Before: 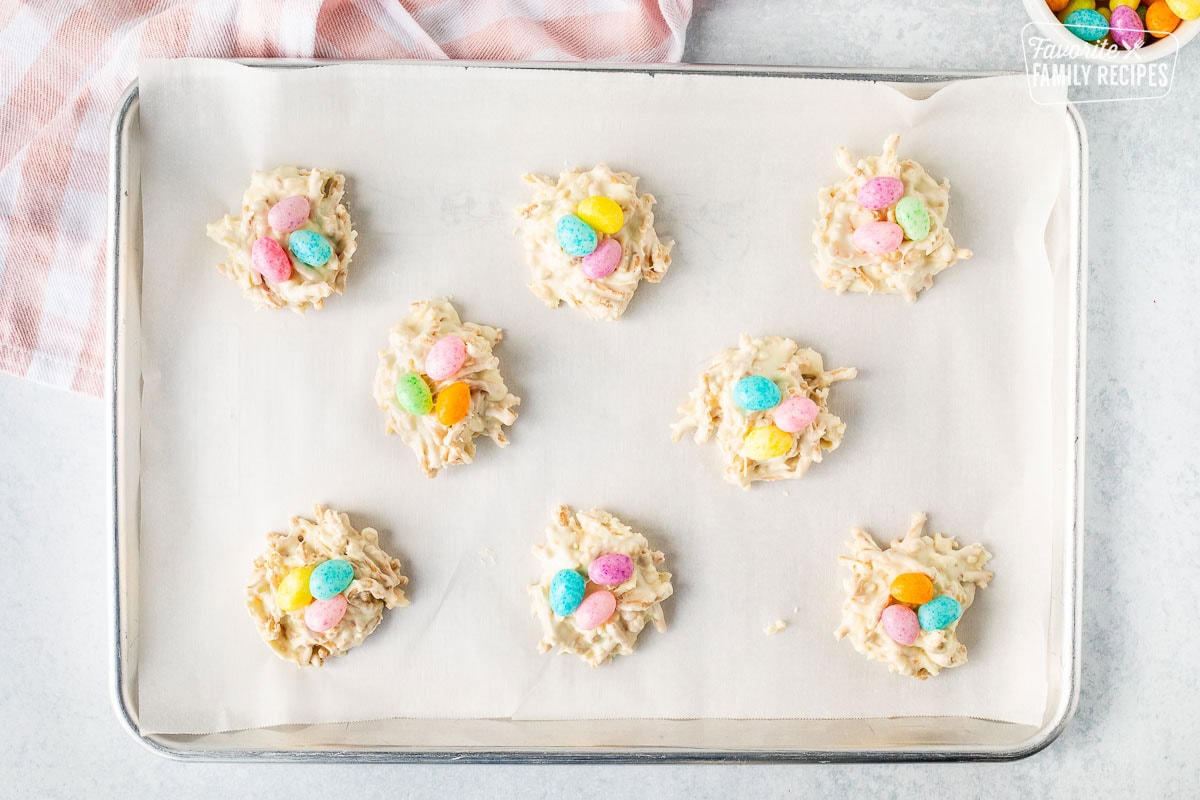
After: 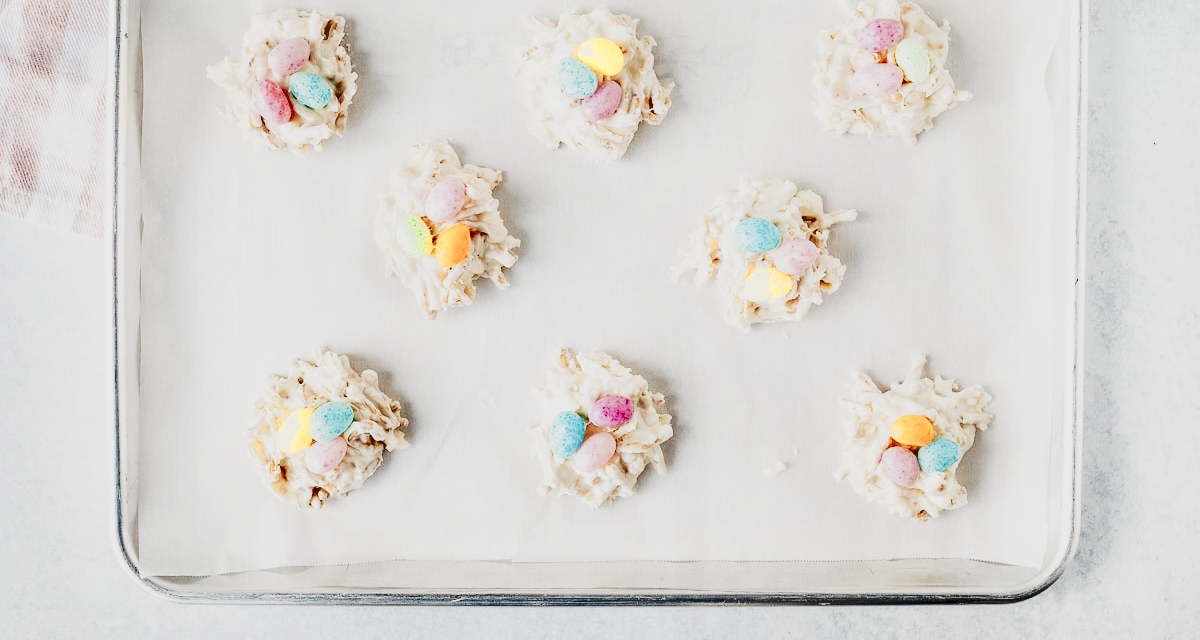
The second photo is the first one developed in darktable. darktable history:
filmic rgb: middle gray luminance 29%, black relative exposure -10.3 EV, white relative exposure 5.5 EV, threshold 6 EV, target black luminance 0%, hardness 3.95, latitude 2.04%, contrast 1.132, highlights saturation mix 5%, shadows ↔ highlights balance 15.11%, preserve chrominance no, color science v3 (2019), use custom middle-gray values true, iterations of high-quality reconstruction 0, enable highlight reconstruction true
shadows and highlights: low approximation 0.01, soften with gaussian
crop and rotate: top 19.998%
color zones: curves: ch0 [(0, 0.473) (0.001, 0.473) (0.226, 0.548) (0.4, 0.589) (0.525, 0.54) (0.728, 0.403) (0.999, 0.473) (1, 0.473)]; ch1 [(0, 0.619) (0.001, 0.619) (0.234, 0.388) (0.4, 0.372) (0.528, 0.422) (0.732, 0.53) (0.999, 0.619) (1, 0.619)]; ch2 [(0, 0.547) (0.001, 0.547) (0.226, 0.45) (0.4, 0.525) (0.525, 0.585) (0.8, 0.511) (0.999, 0.547) (1, 0.547)]
exposure: black level correction 0, exposure 1.7 EV, compensate exposure bias true, compensate highlight preservation false
